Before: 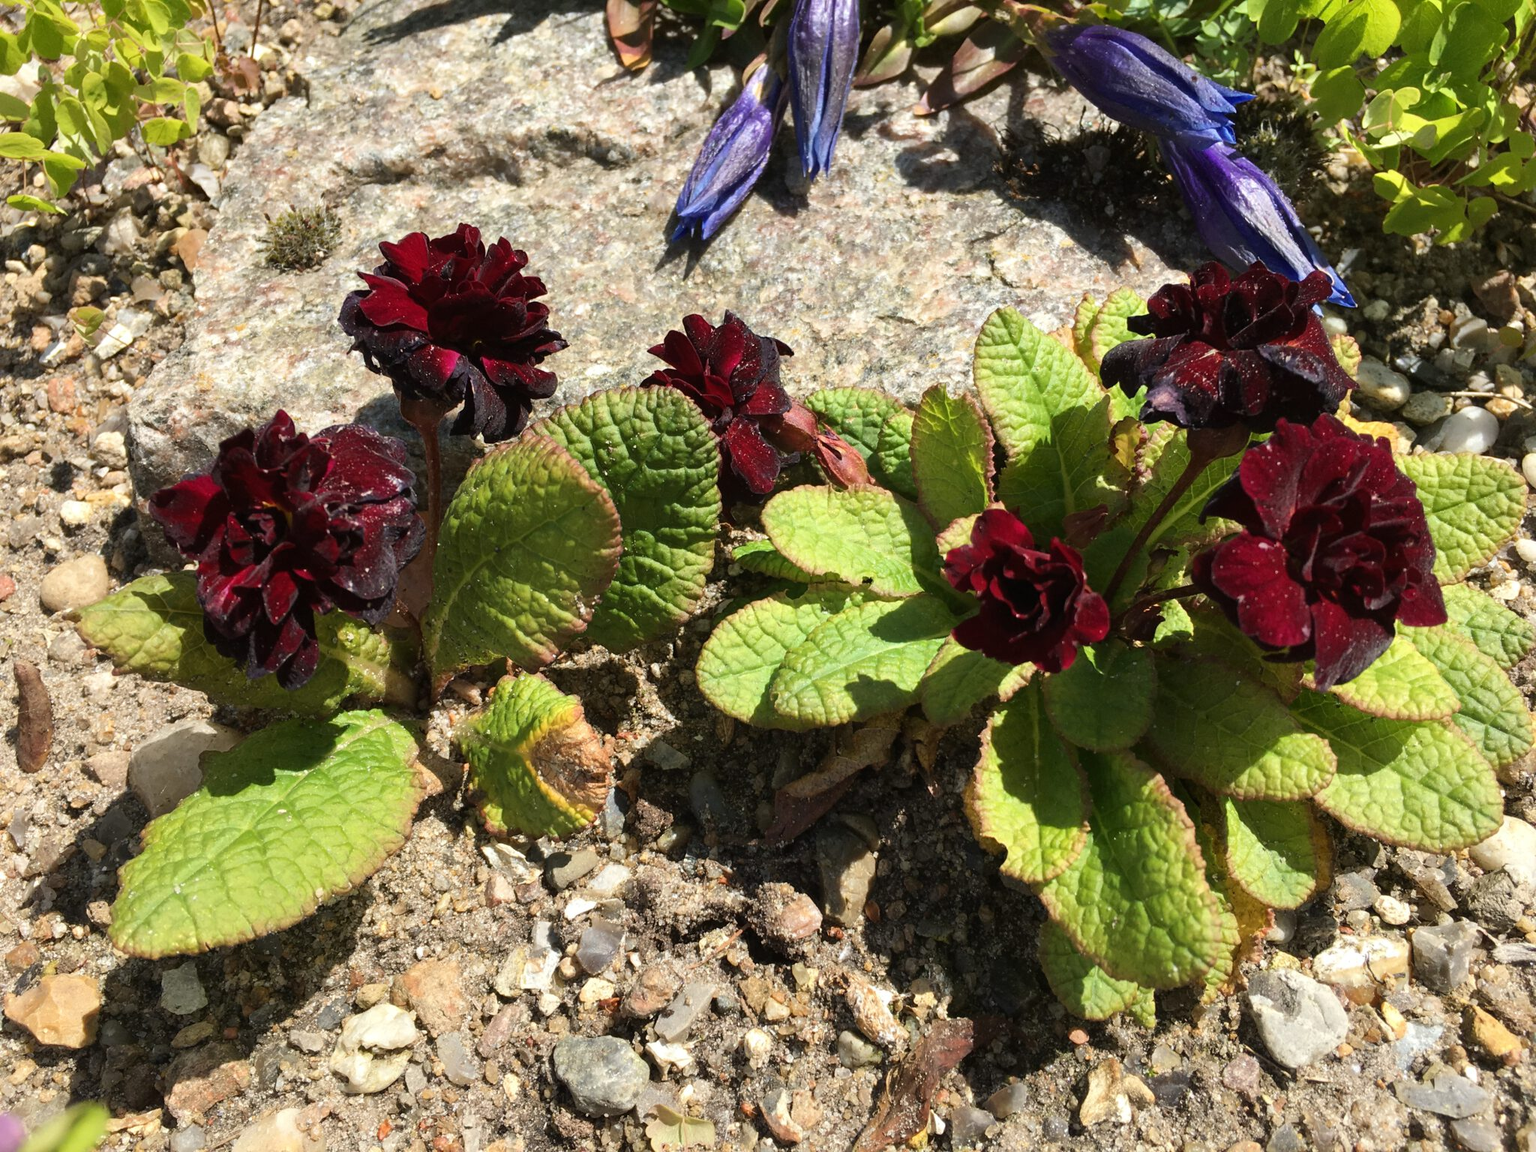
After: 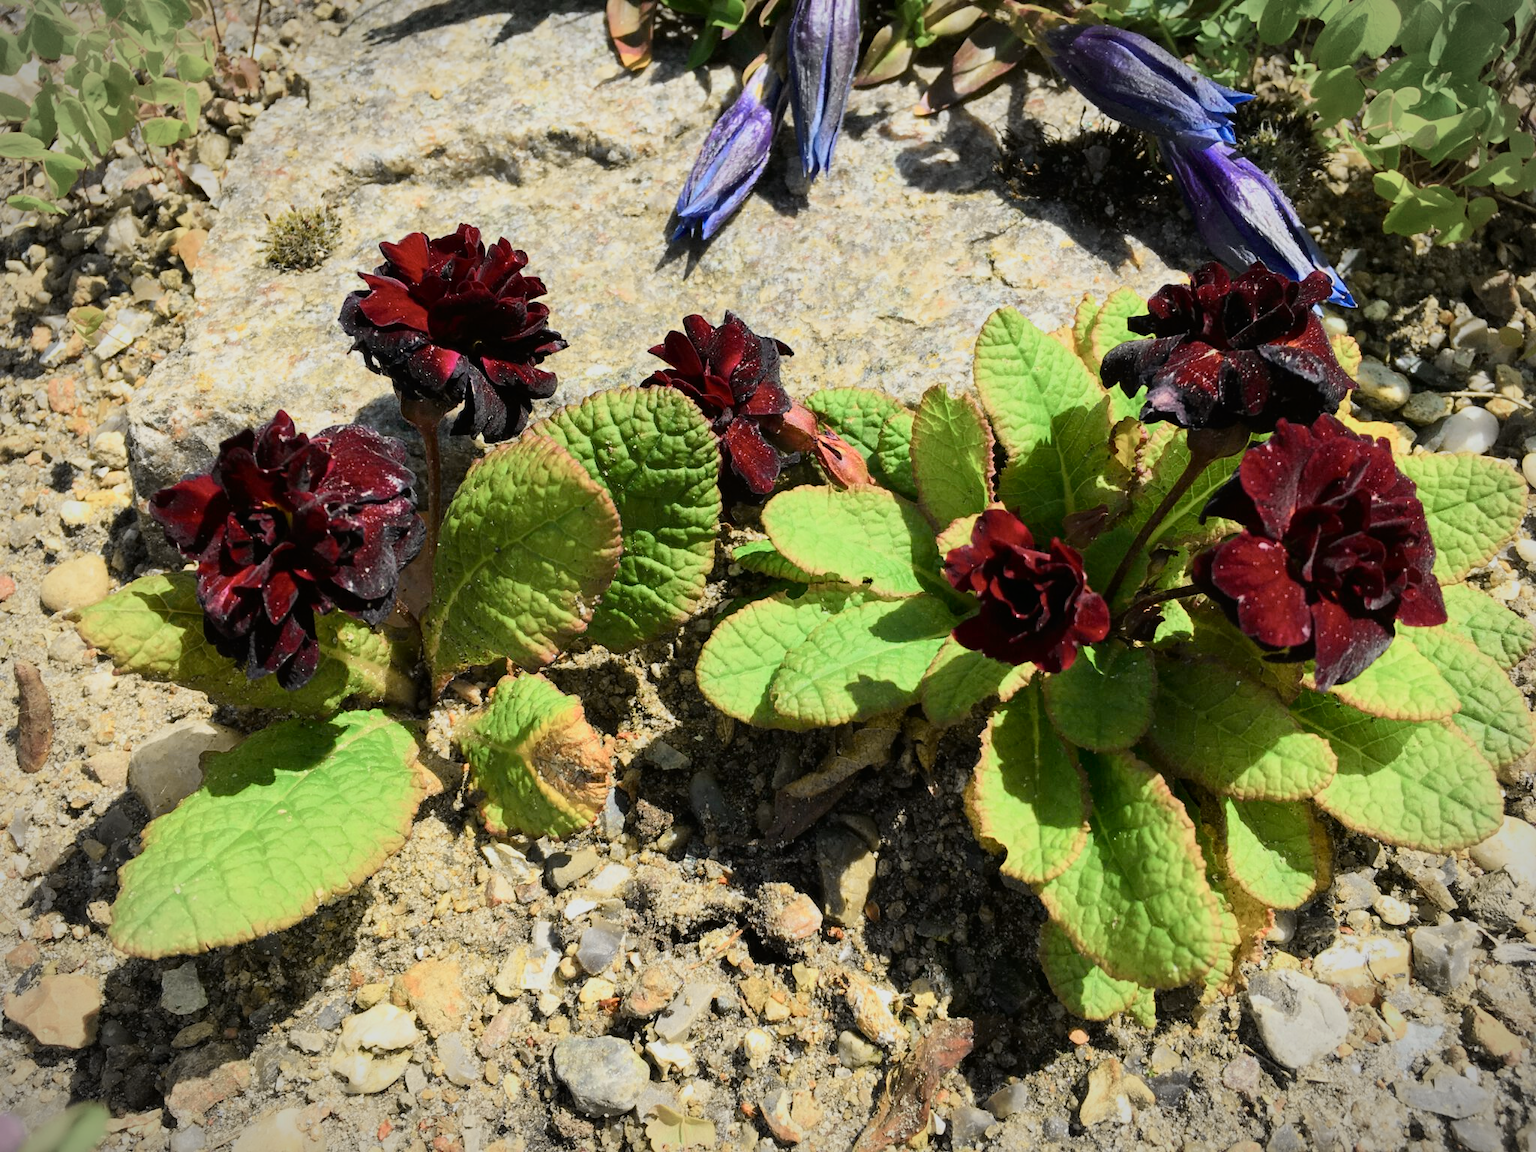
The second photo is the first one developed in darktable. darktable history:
tone curve: curves: ch0 [(0, 0) (0.048, 0.024) (0.099, 0.082) (0.227, 0.255) (0.407, 0.482) (0.543, 0.634) (0.719, 0.77) (0.837, 0.843) (1, 0.906)]; ch1 [(0, 0) (0.3, 0.268) (0.404, 0.374) (0.475, 0.463) (0.501, 0.499) (0.514, 0.502) (0.551, 0.541) (0.643, 0.648) (0.682, 0.674) (0.802, 0.812) (1, 1)]; ch2 [(0, 0) (0.259, 0.207) (0.323, 0.311) (0.364, 0.368) (0.442, 0.461) (0.498, 0.498) (0.531, 0.528) (0.581, 0.602) (0.629, 0.659) (0.768, 0.728) (1, 1)], color space Lab, independent channels, preserve colors none
vignetting: fall-off start 87%, automatic ratio true
